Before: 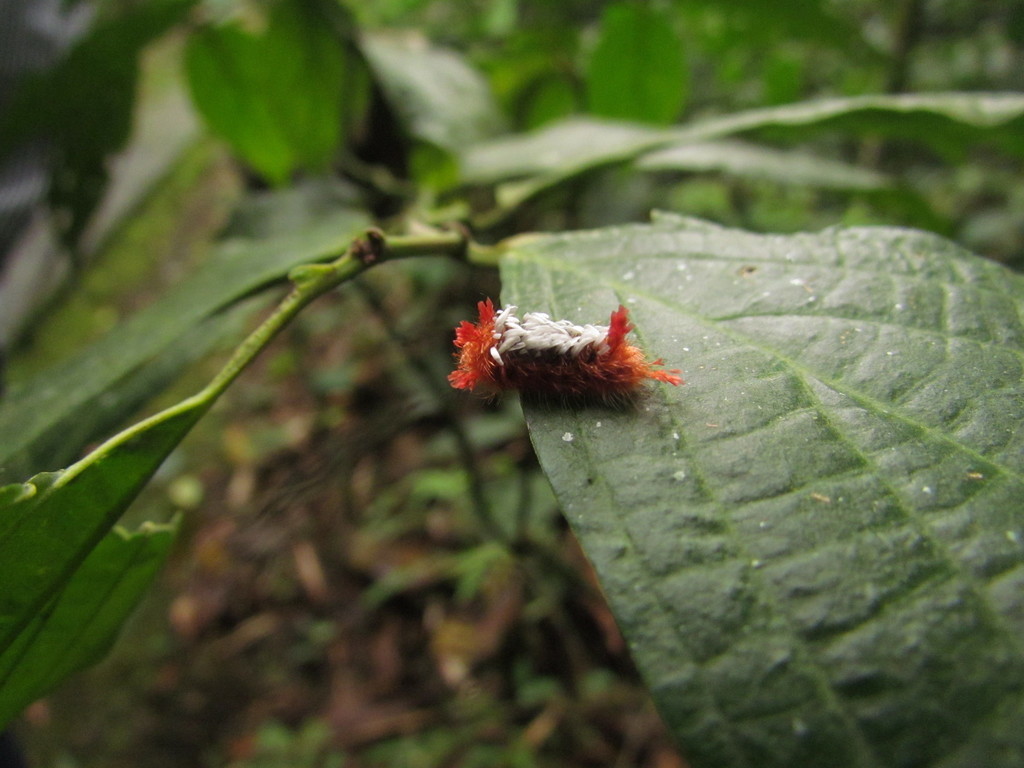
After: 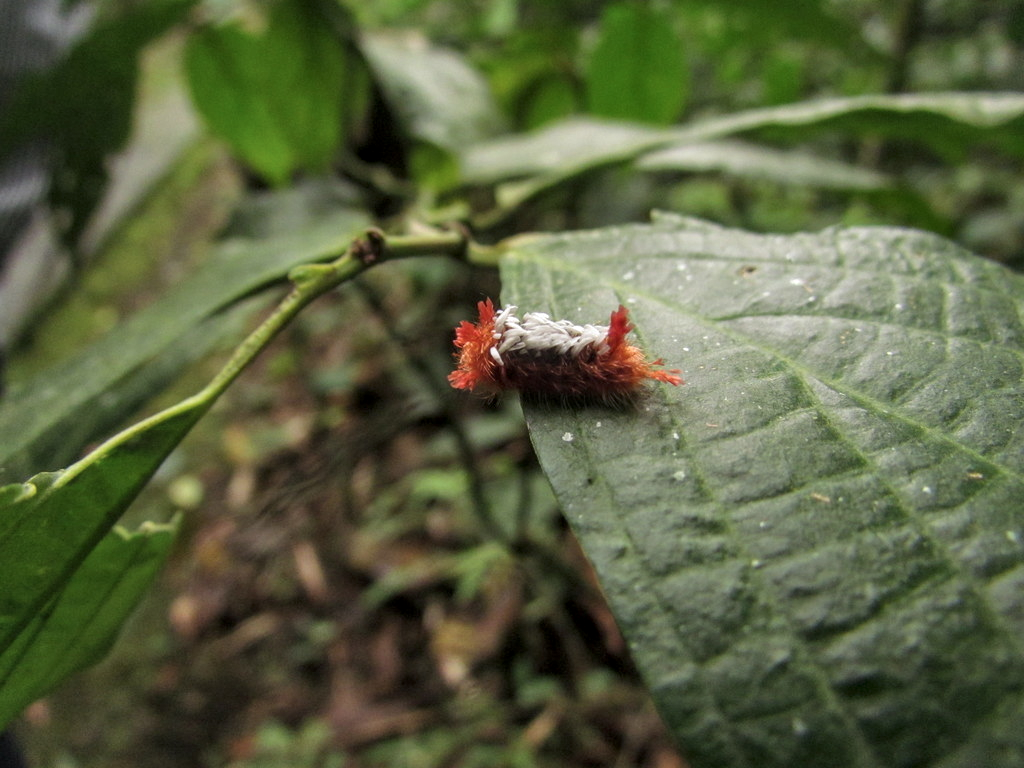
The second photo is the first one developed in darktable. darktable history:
shadows and highlights: white point adjustment -3.79, highlights -63.53, soften with gaussian
contrast brightness saturation: contrast -0.103, saturation -0.094
local contrast: detail 150%
